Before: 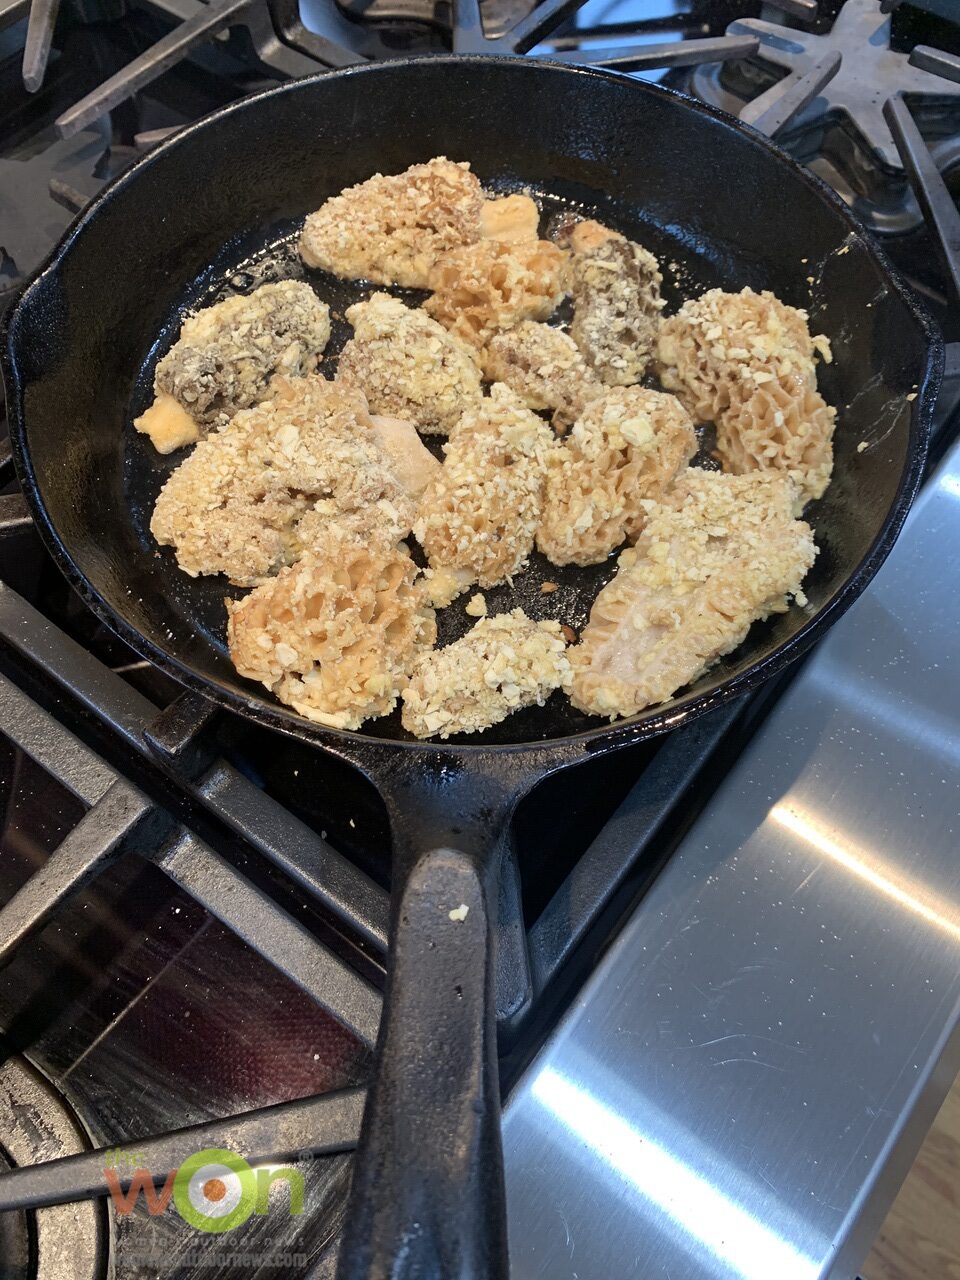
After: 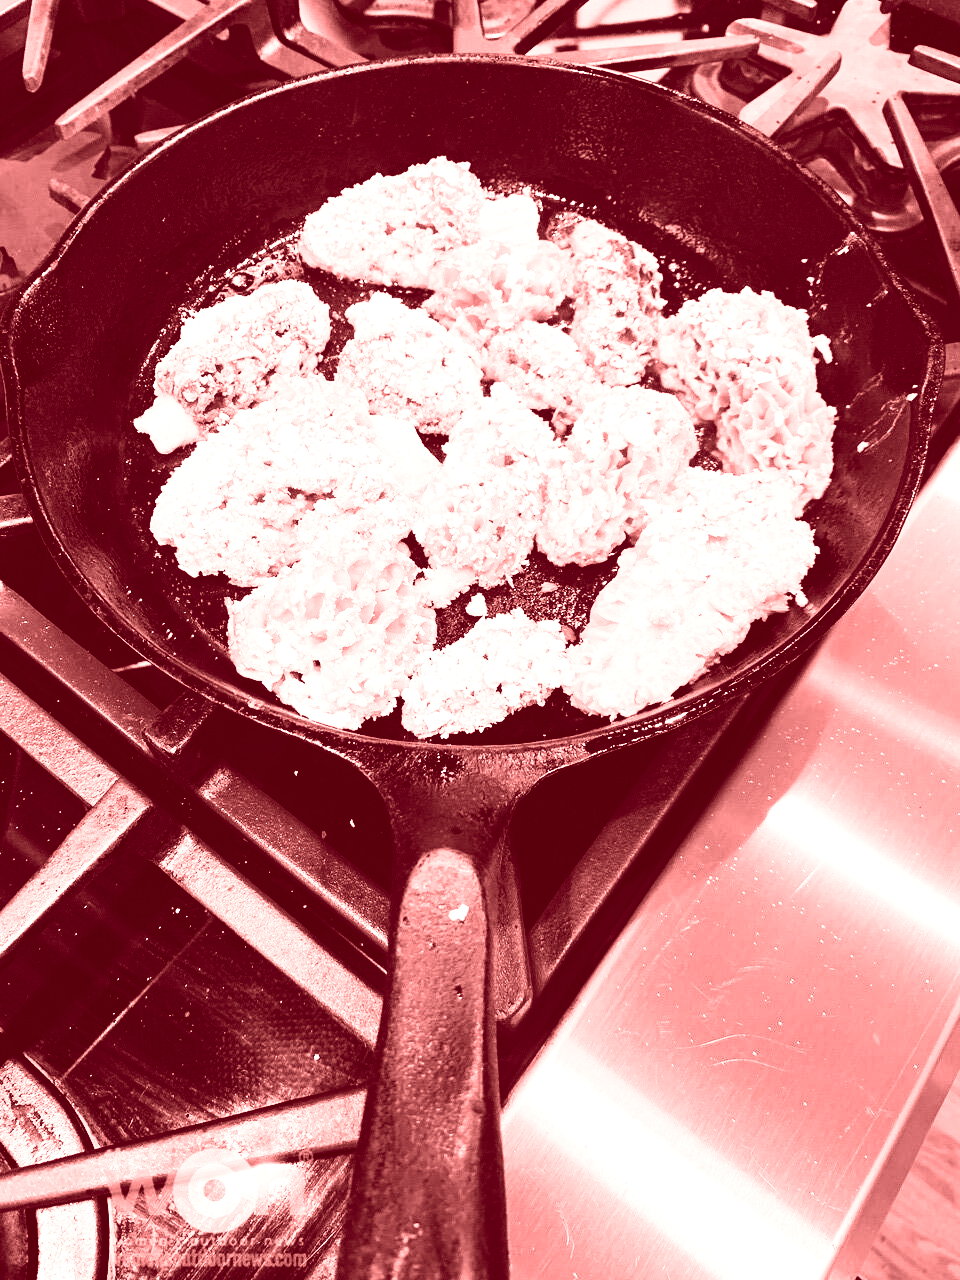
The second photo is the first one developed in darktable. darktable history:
tone curve: curves: ch0 [(0, 0) (0.003, 0.004) (0.011, 0.009) (0.025, 0.017) (0.044, 0.029) (0.069, 0.04) (0.1, 0.051) (0.136, 0.07) (0.177, 0.095) (0.224, 0.131) (0.277, 0.179) (0.335, 0.237) (0.399, 0.302) (0.468, 0.386) (0.543, 0.471) (0.623, 0.576) (0.709, 0.699) (0.801, 0.817) (0.898, 0.917) (1, 1)], preserve colors none
colorize: saturation 60%, source mix 100%
base curve: curves: ch0 [(0, 0.003) (0.001, 0.002) (0.006, 0.004) (0.02, 0.022) (0.048, 0.086) (0.094, 0.234) (0.162, 0.431) (0.258, 0.629) (0.385, 0.8) (0.548, 0.918) (0.751, 0.988) (1, 1)], preserve colors none
color calibration: illuminant as shot in camera, x 0.363, y 0.385, temperature 4528.04 K
